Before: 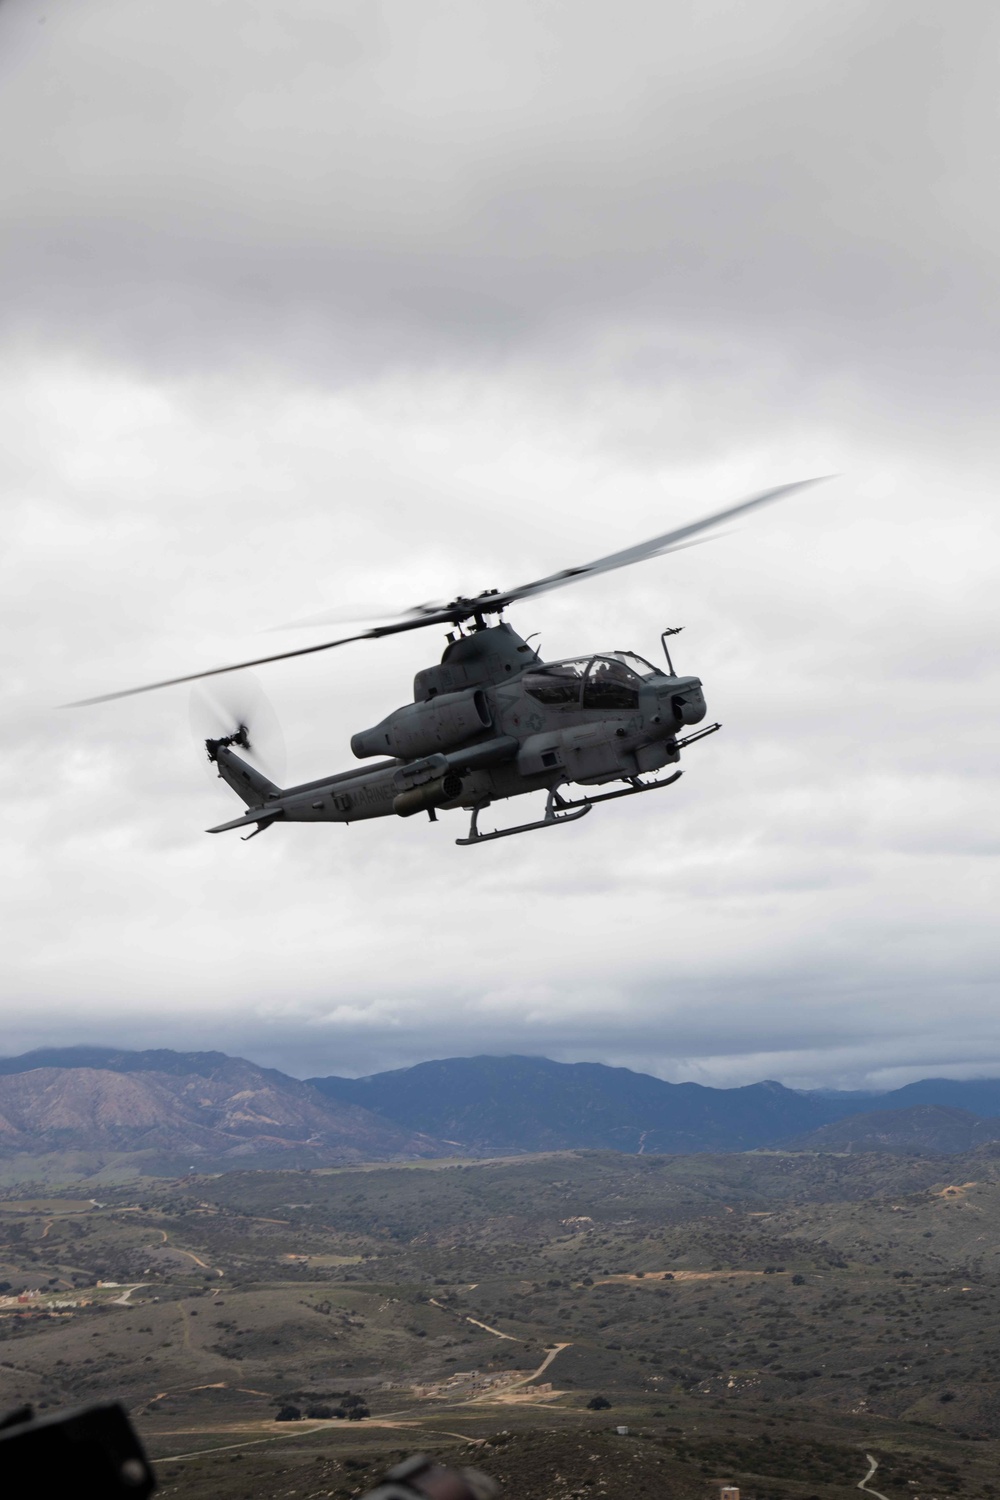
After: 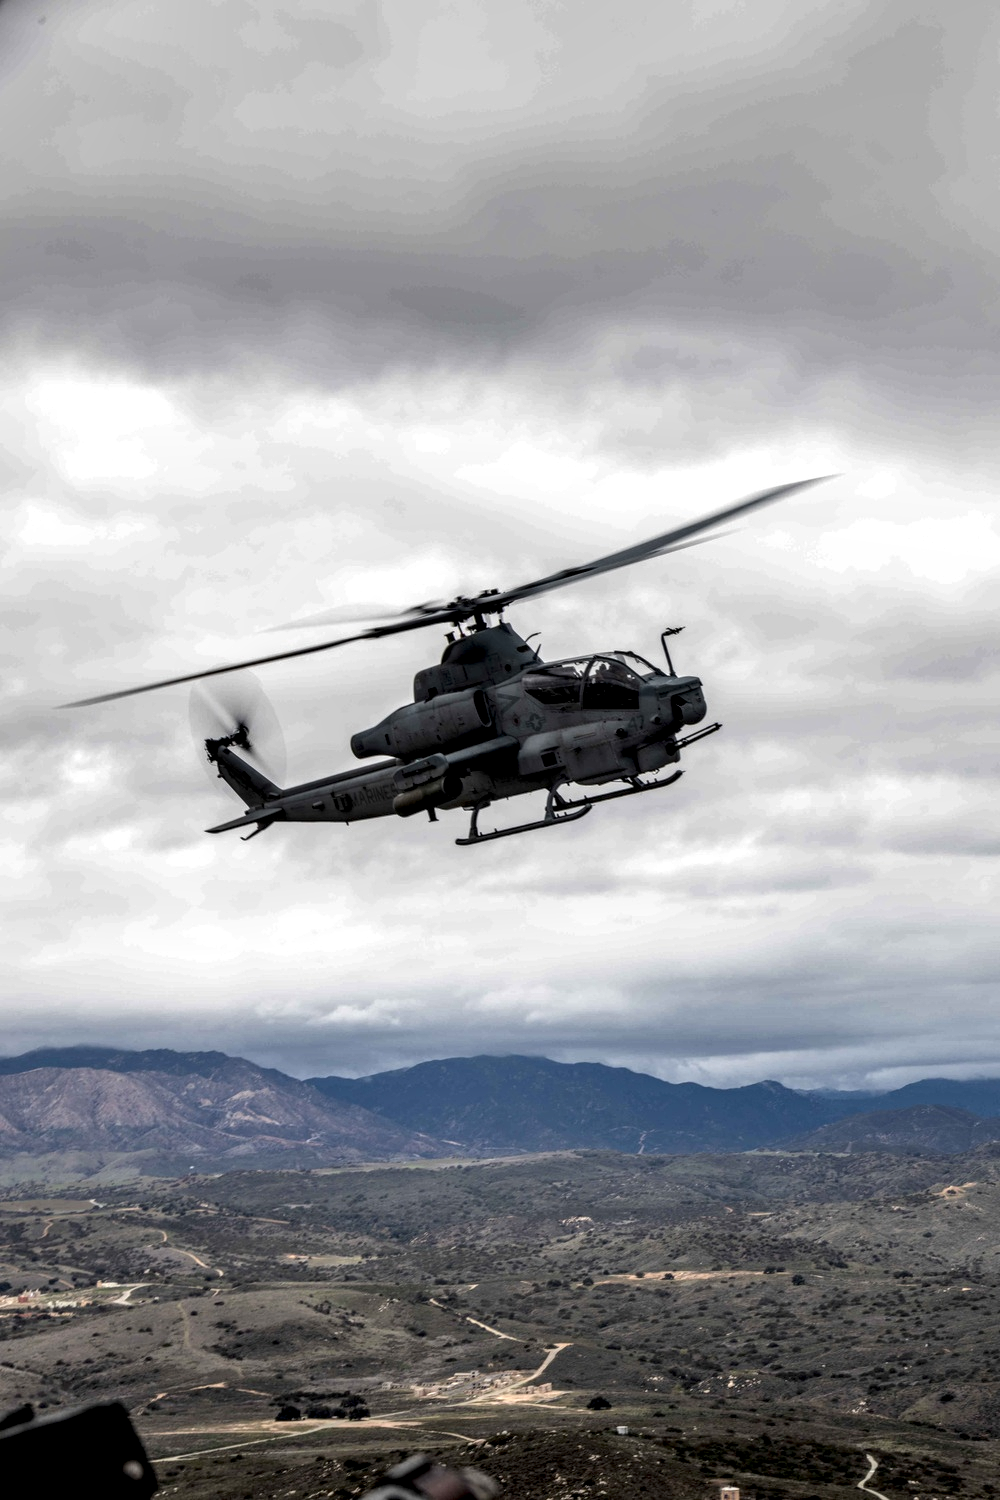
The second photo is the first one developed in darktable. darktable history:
local contrast: highlights 20%, detail 195%
shadows and highlights: shadows 48.26, highlights -41.49, soften with gaussian
